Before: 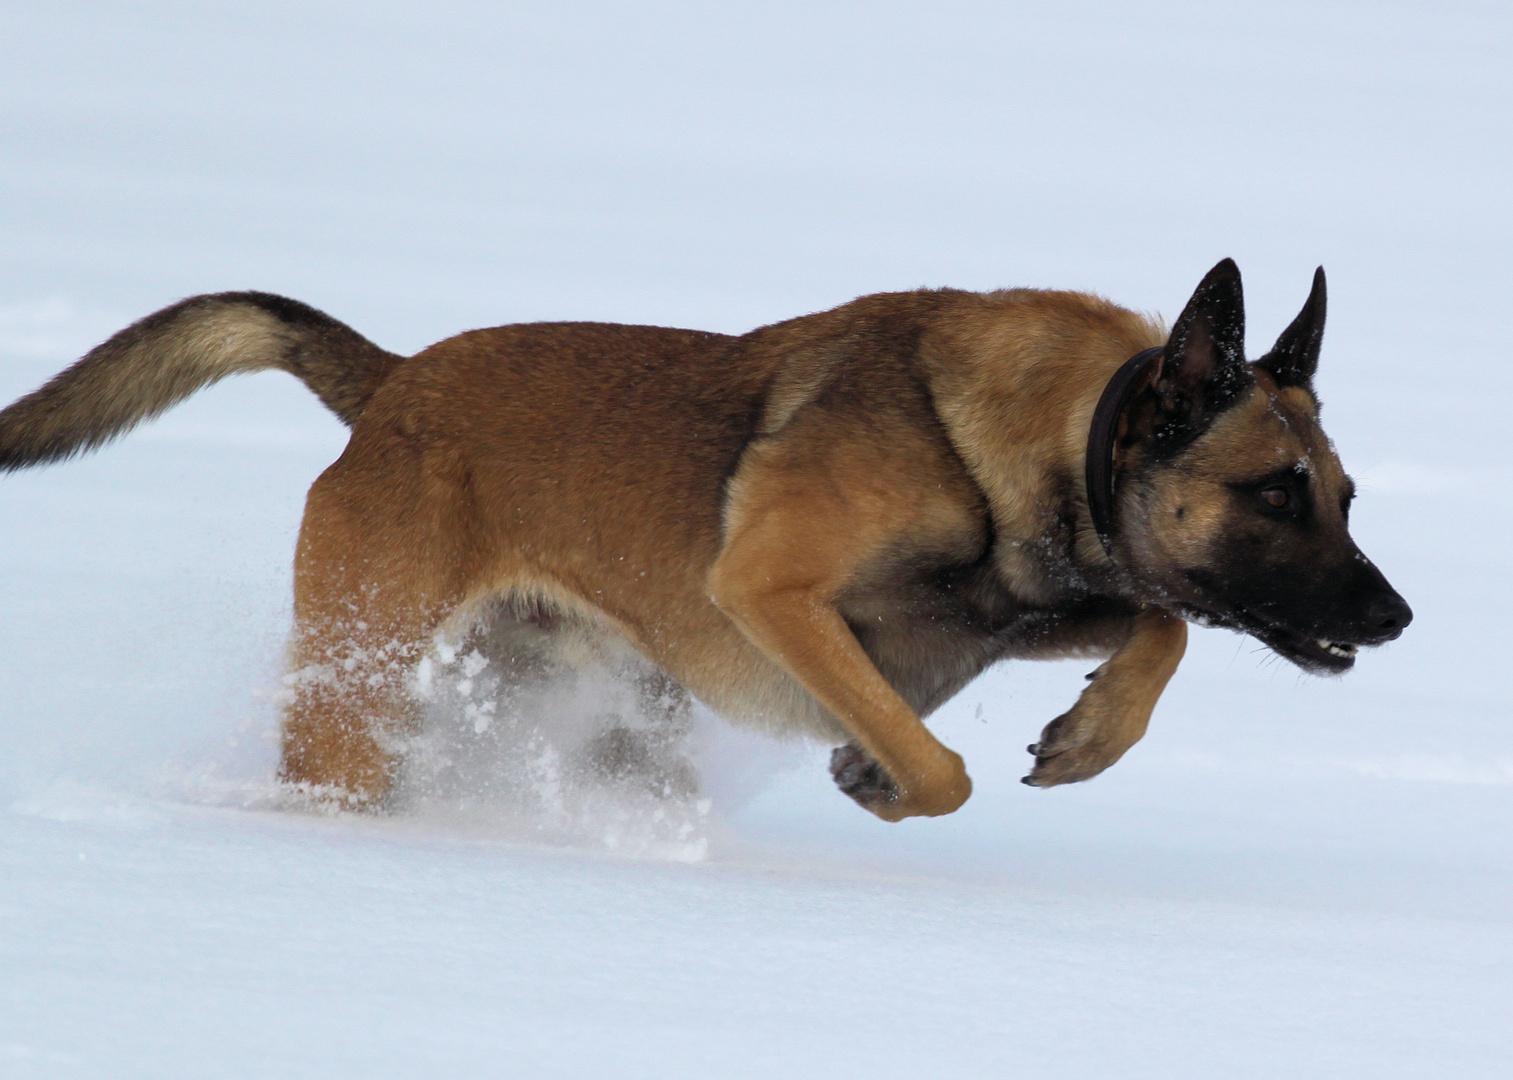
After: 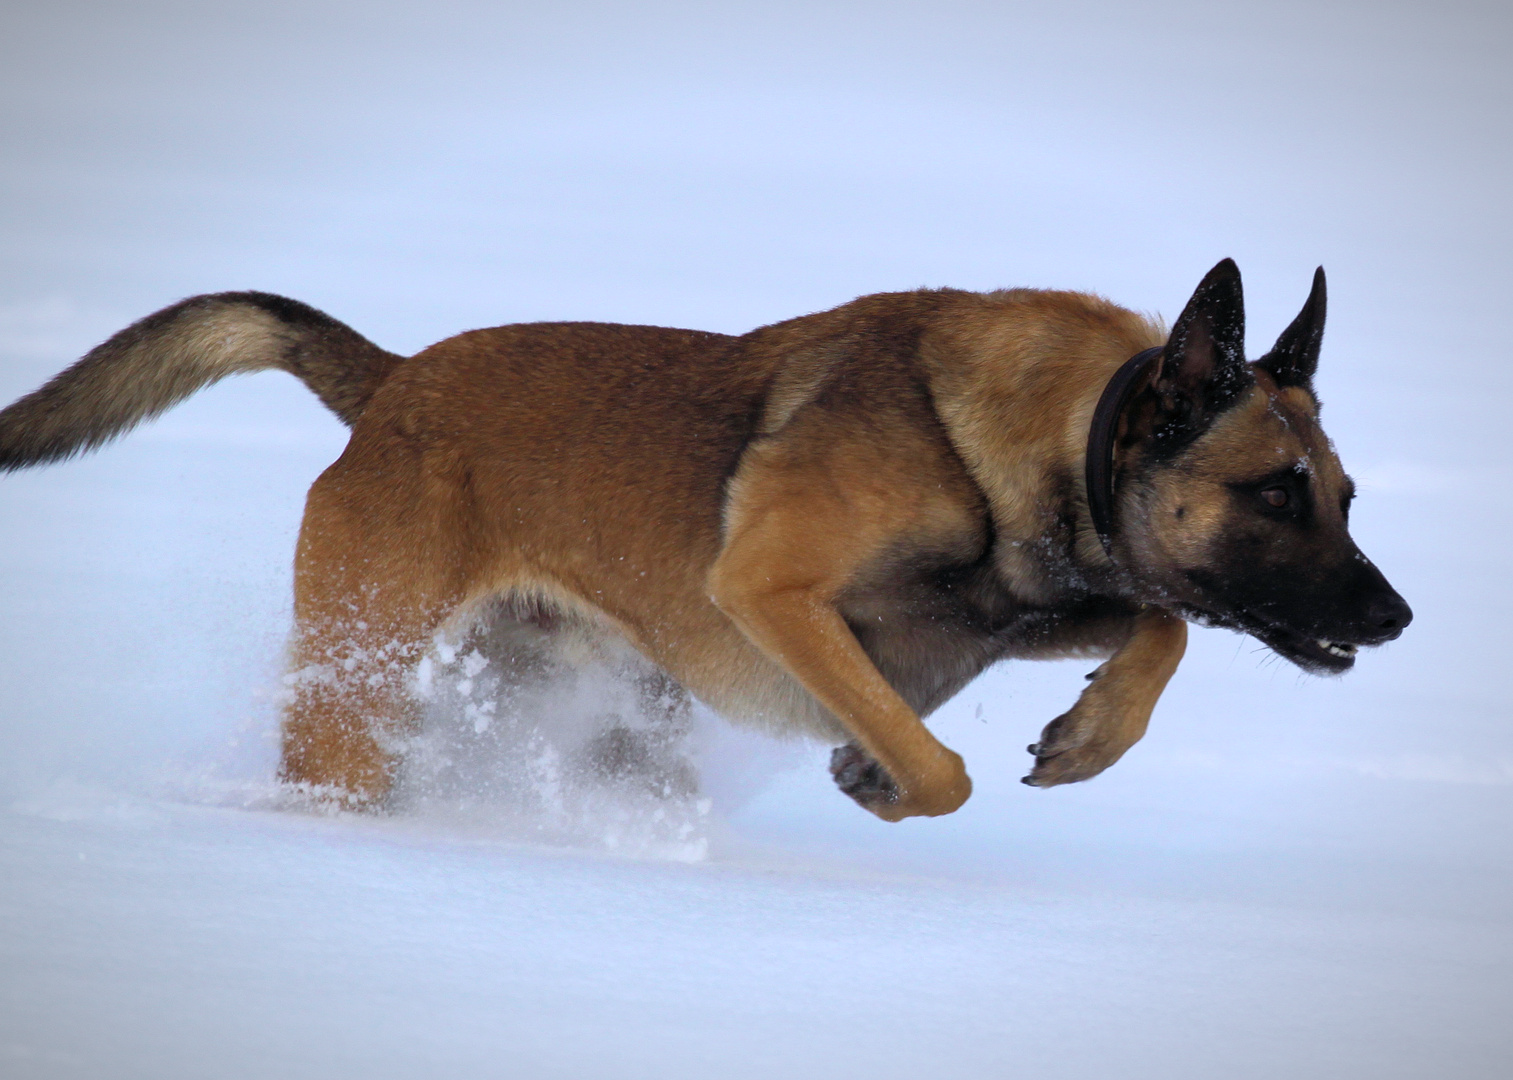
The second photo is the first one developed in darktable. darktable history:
color calibration: illuminant as shot in camera, x 0.358, y 0.373, temperature 4628.91 K
vignetting: fall-off radius 60%, automatic ratio true
exposure: exposure -0.021 EV, compensate highlight preservation false
color balance: output saturation 110%
